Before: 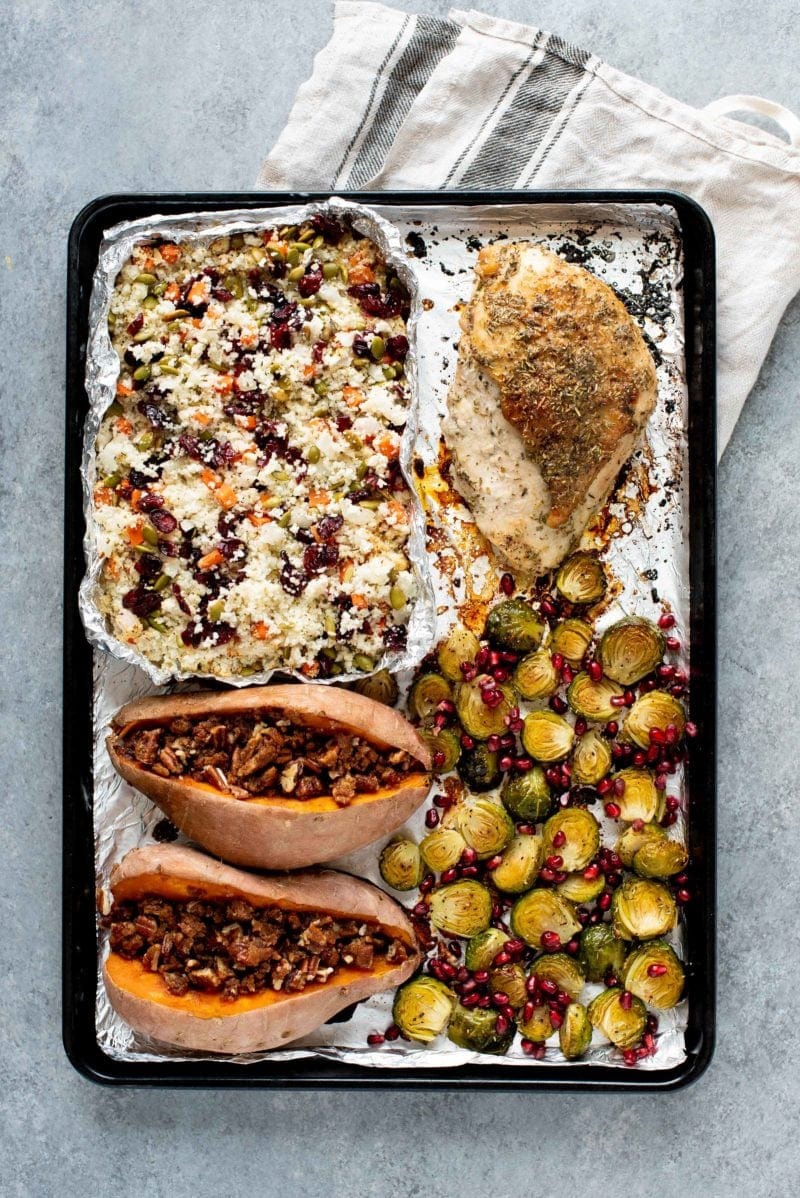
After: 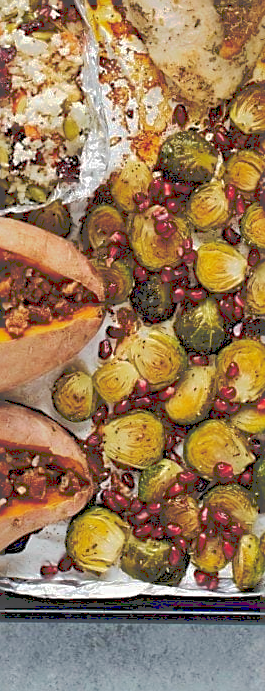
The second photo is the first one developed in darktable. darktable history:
shadows and highlights: on, module defaults
velvia: on, module defaults
crop: left 40.878%, top 39.176%, right 25.993%, bottom 3.081%
tone equalizer: -7 EV 0.18 EV, -6 EV 0.12 EV, -5 EV 0.08 EV, -4 EV 0.04 EV, -2 EV -0.02 EV, -1 EV -0.04 EV, +0 EV -0.06 EV, luminance estimator HSV value / RGB max
tone curve: curves: ch0 [(0, 0) (0.003, 0.241) (0.011, 0.241) (0.025, 0.242) (0.044, 0.246) (0.069, 0.25) (0.1, 0.251) (0.136, 0.256) (0.177, 0.275) (0.224, 0.293) (0.277, 0.326) (0.335, 0.38) (0.399, 0.449) (0.468, 0.525) (0.543, 0.606) (0.623, 0.683) (0.709, 0.751) (0.801, 0.824) (0.898, 0.871) (1, 1)], preserve colors none
sharpen: on, module defaults
